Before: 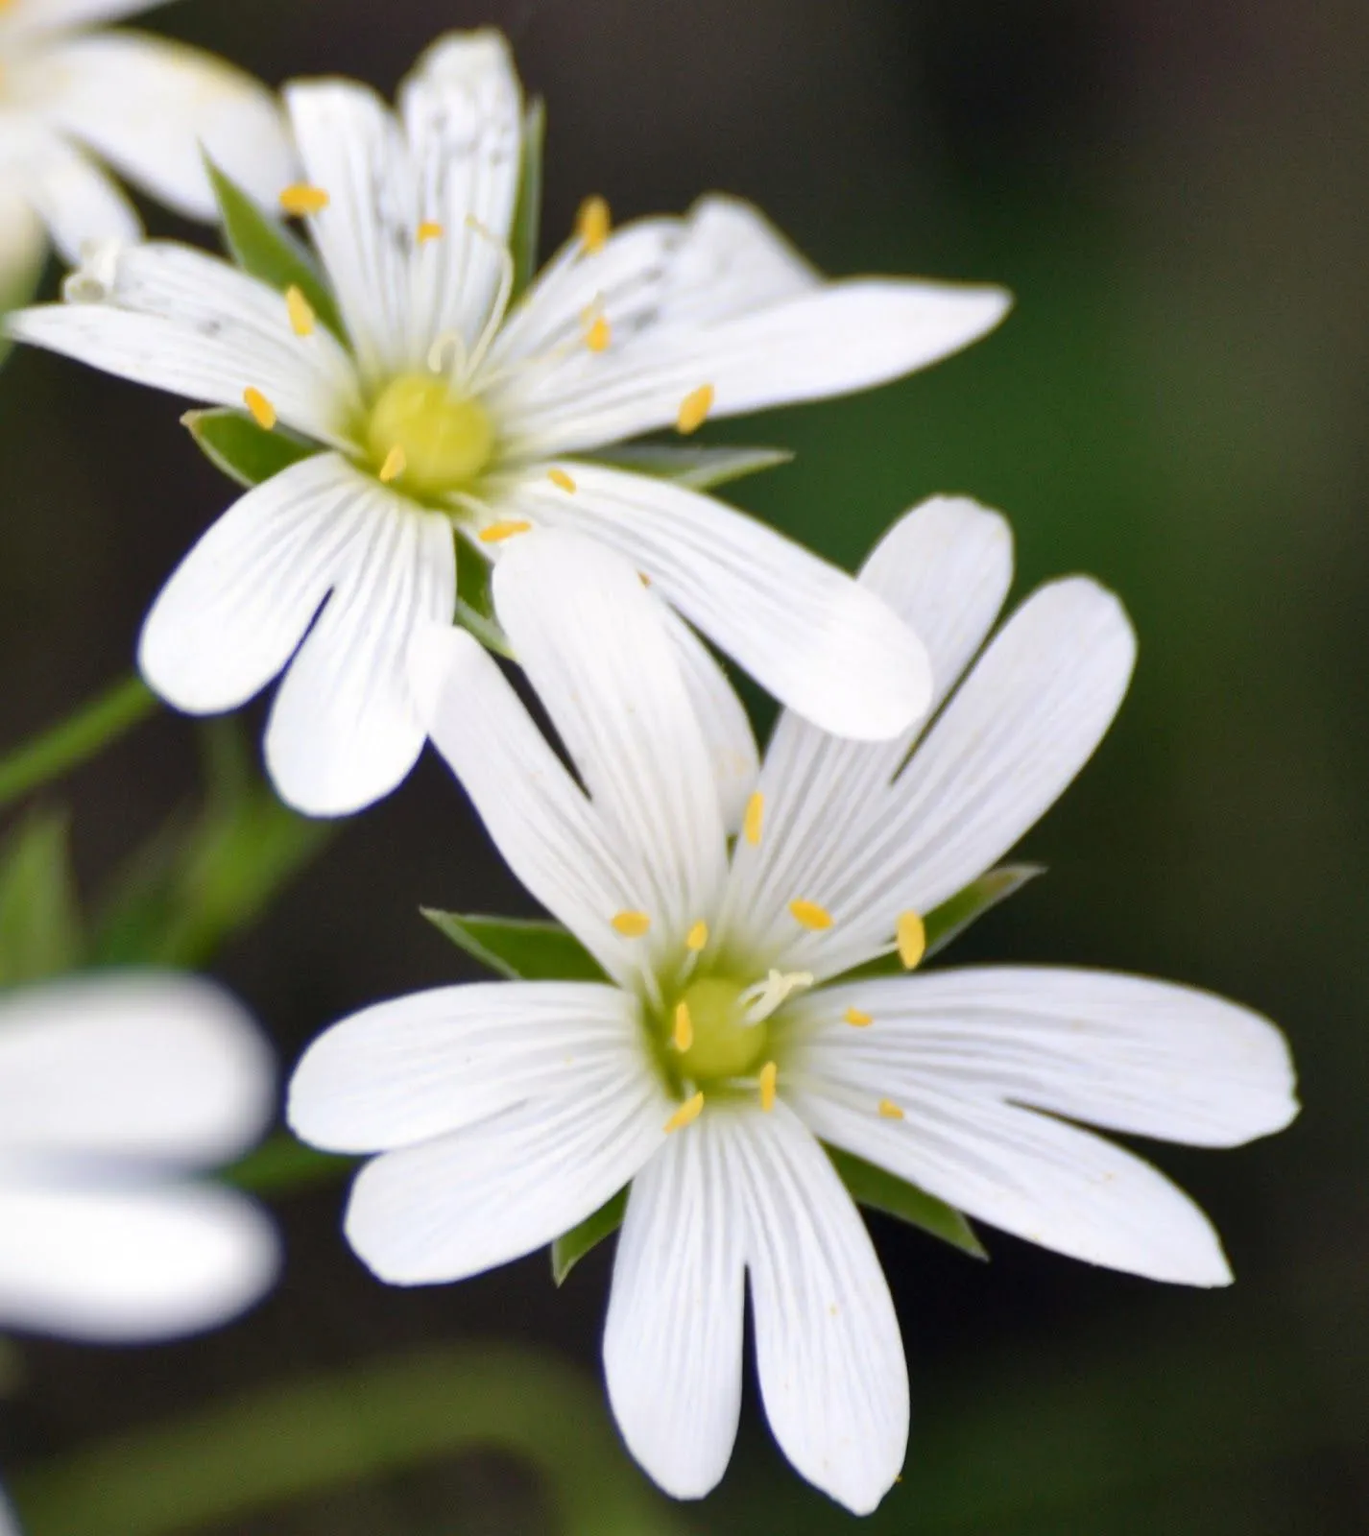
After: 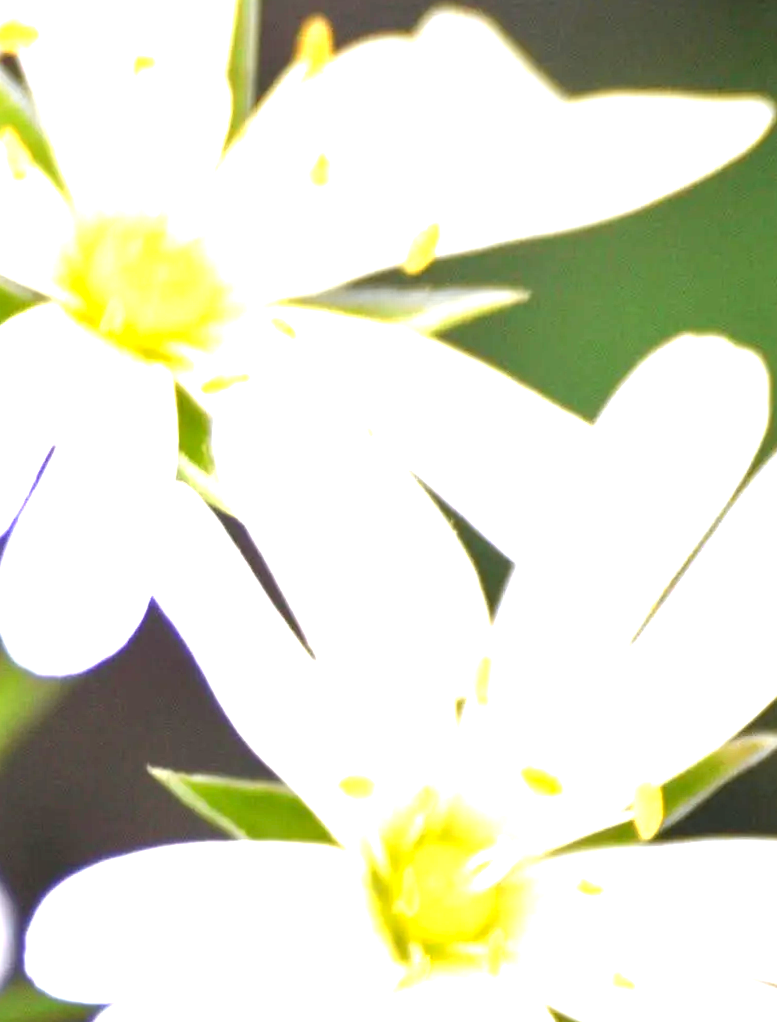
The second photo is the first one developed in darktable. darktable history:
crop: left 16.202%, top 11.208%, right 26.045%, bottom 20.557%
exposure: exposure 2.25 EV, compensate highlight preservation false
rotate and perspective: rotation 0.062°, lens shift (vertical) 0.115, lens shift (horizontal) -0.133, crop left 0.047, crop right 0.94, crop top 0.061, crop bottom 0.94
tone curve: curves: ch0 [(0, 0.029) (0.253, 0.237) (1, 0.945)]; ch1 [(0, 0) (0.401, 0.42) (0.442, 0.47) (0.492, 0.498) (0.511, 0.523) (0.557, 0.565) (0.66, 0.683) (1, 1)]; ch2 [(0, 0) (0.394, 0.413) (0.5, 0.5) (0.578, 0.568) (1, 1)], color space Lab, independent channels, preserve colors none
